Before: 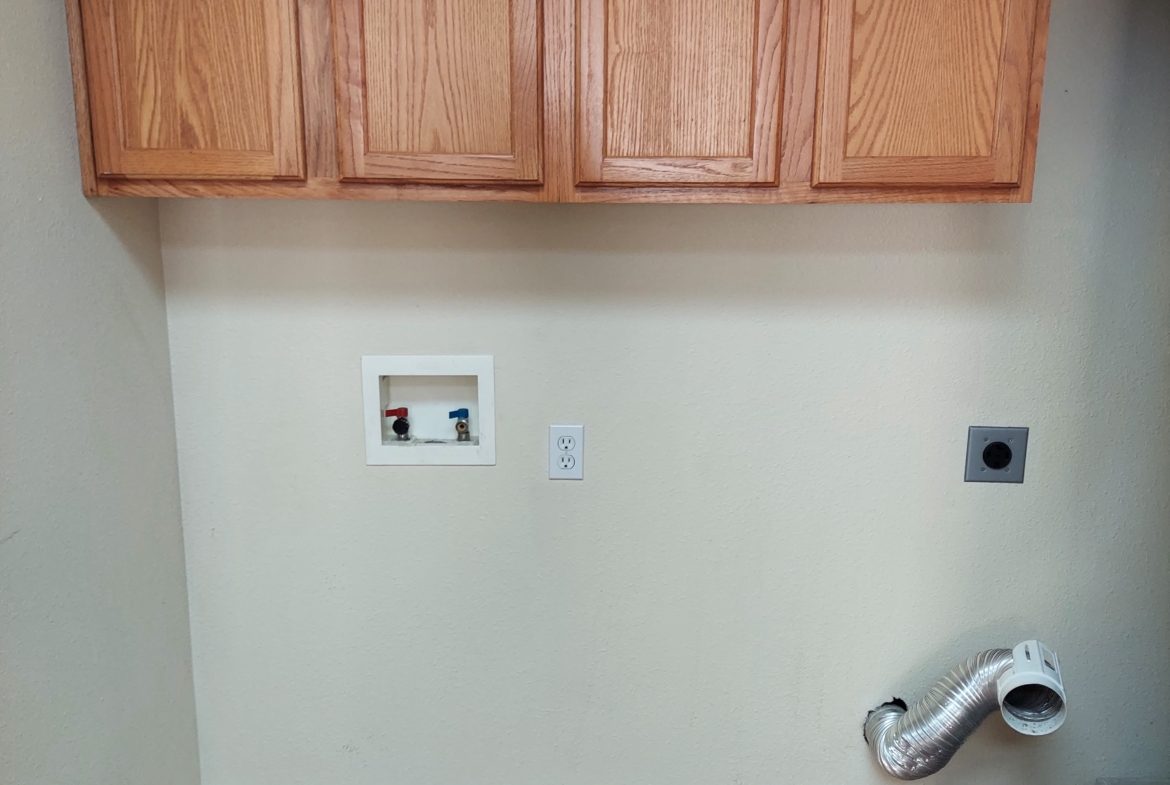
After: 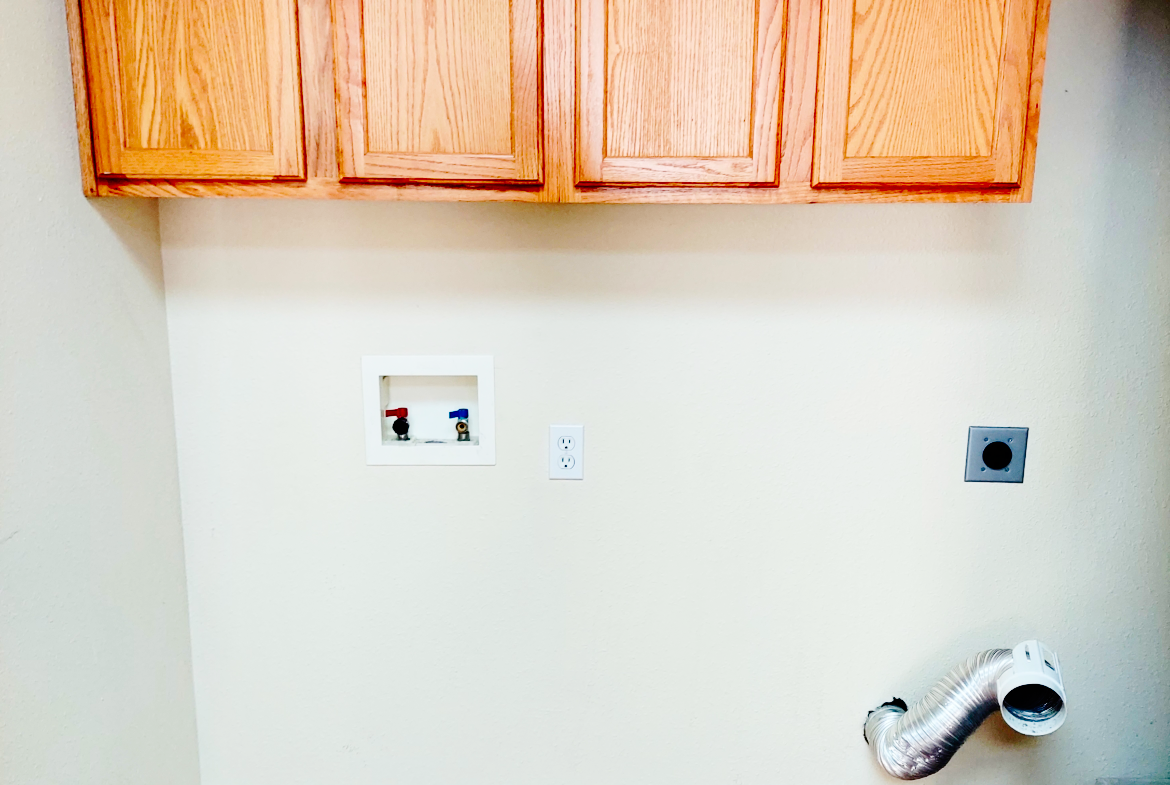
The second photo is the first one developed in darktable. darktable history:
contrast brightness saturation: contrast 0.16, saturation 0.32
base curve: curves: ch0 [(0, 0) (0.036, 0.01) (0.123, 0.254) (0.258, 0.504) (0.507, 0.748) (1, 1)], preserve colors none
